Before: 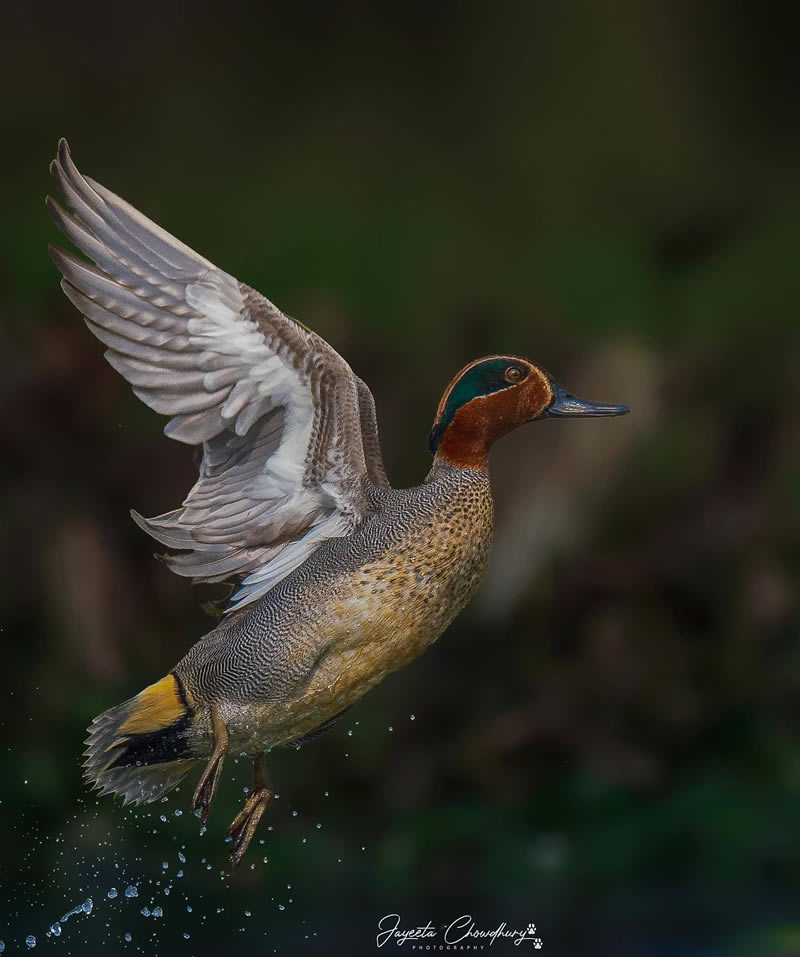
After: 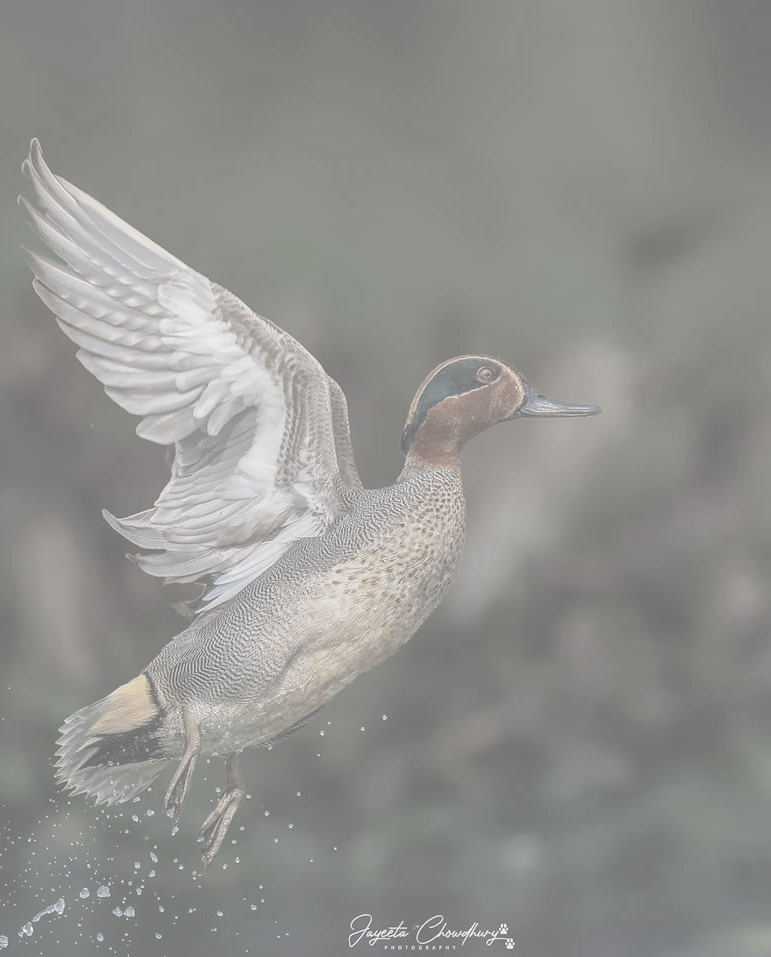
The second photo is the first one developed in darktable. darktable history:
local contrast: detail 130%
crop and rotate: left 3.523%
contrast brightness saturation: contrast -0.326, brightness 0.737, saturation -0.765
